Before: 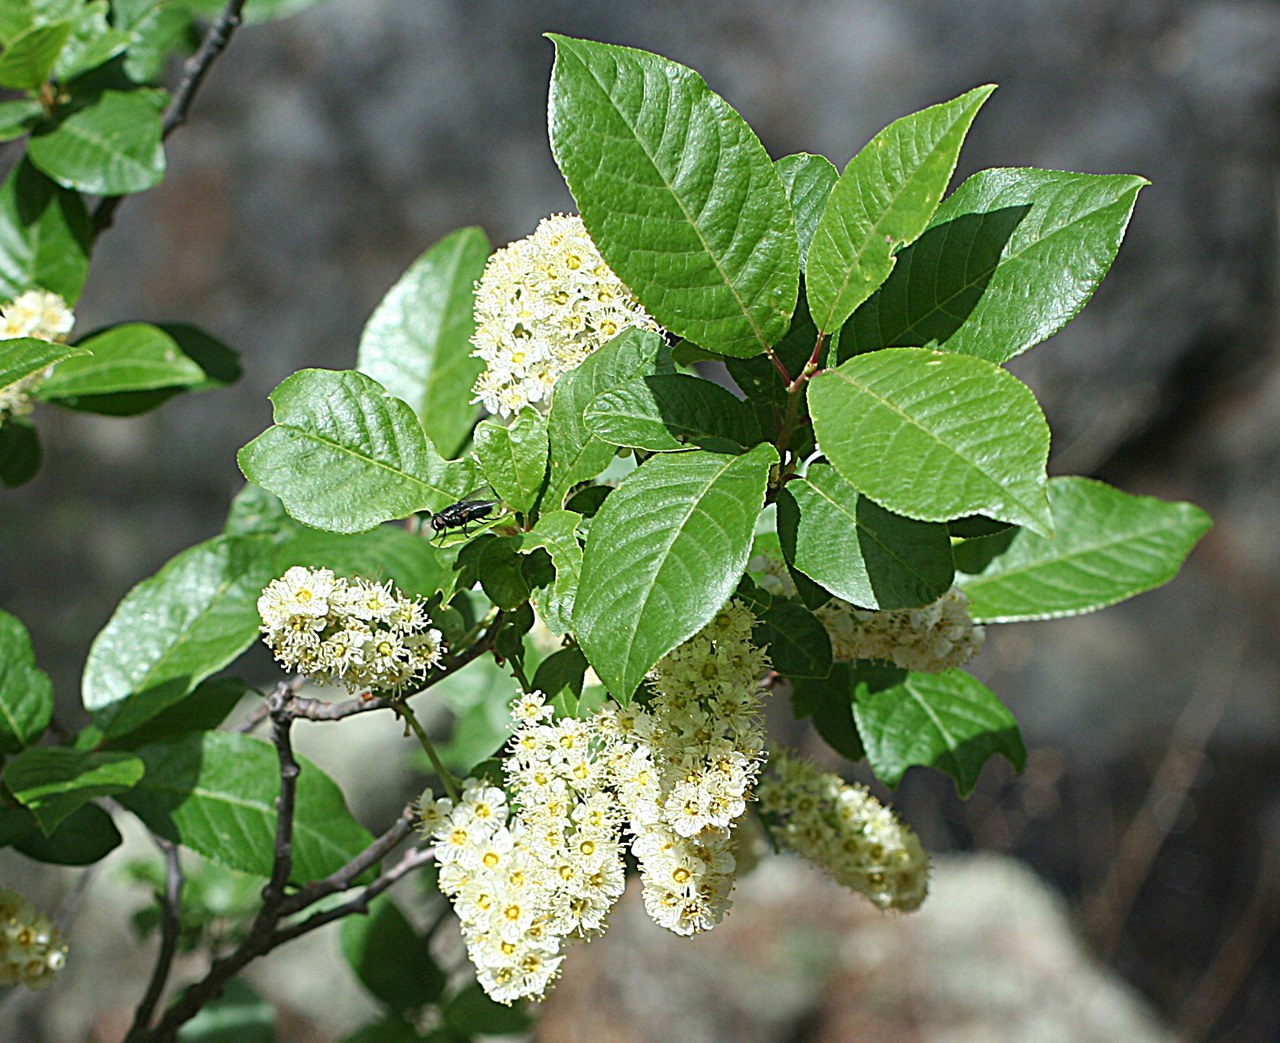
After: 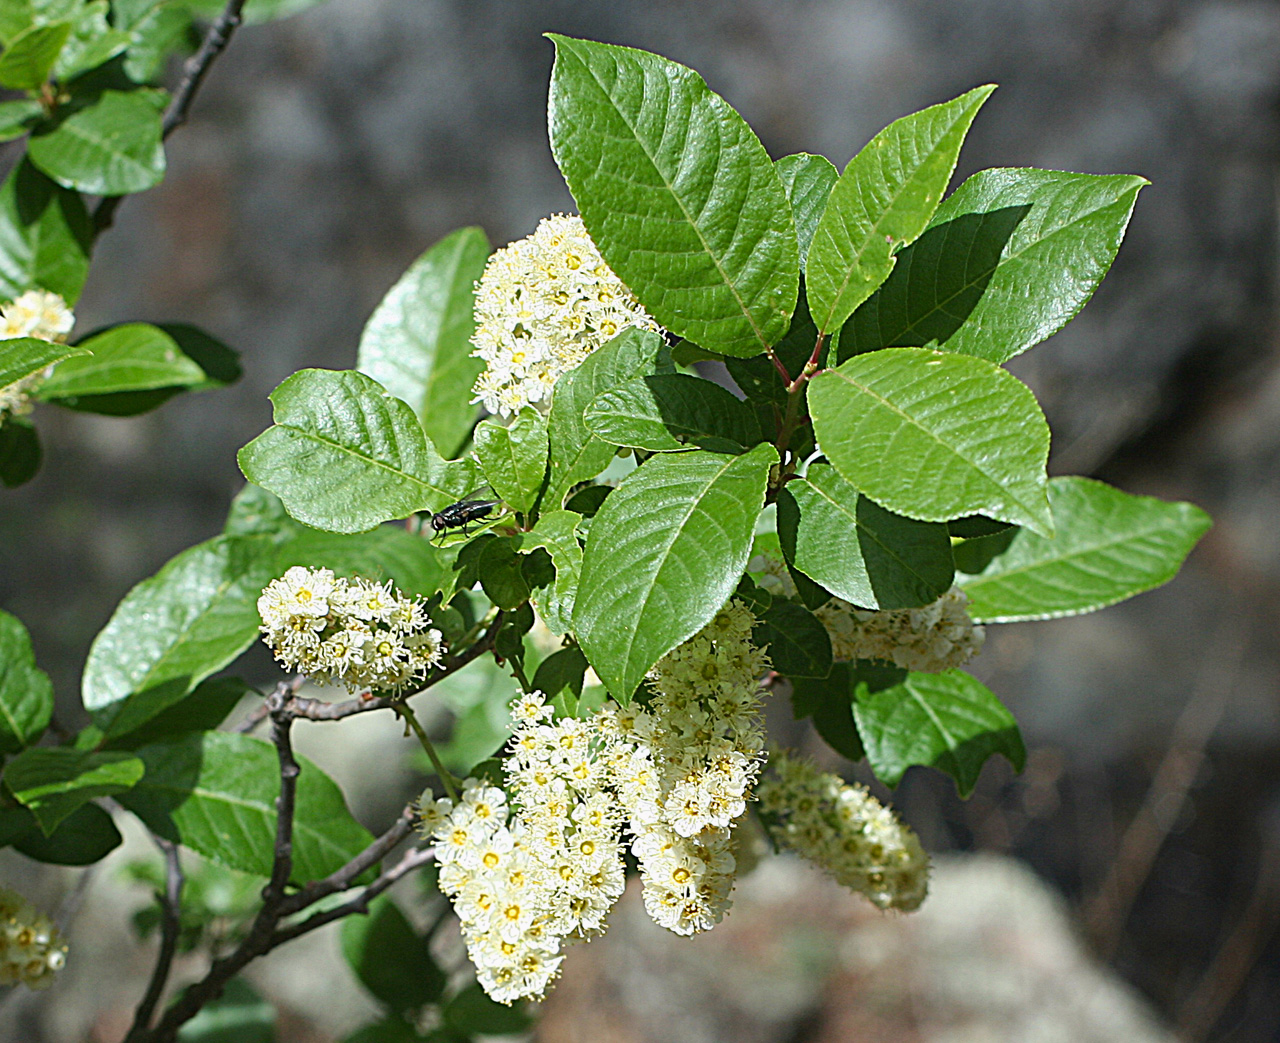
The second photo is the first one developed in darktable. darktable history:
exposure: exposure -0.057 EV, compensate highlight preservation false
color calibration: output R [1.003, 0.027, -0.041, 0], output G [-0.018, 1.043, -0.038, 0], output B [0.071, -0.086, 1.017, 0], illuminant same as pipeline (D50), x 0.346, y 0.357, temperature 4979.56 K
